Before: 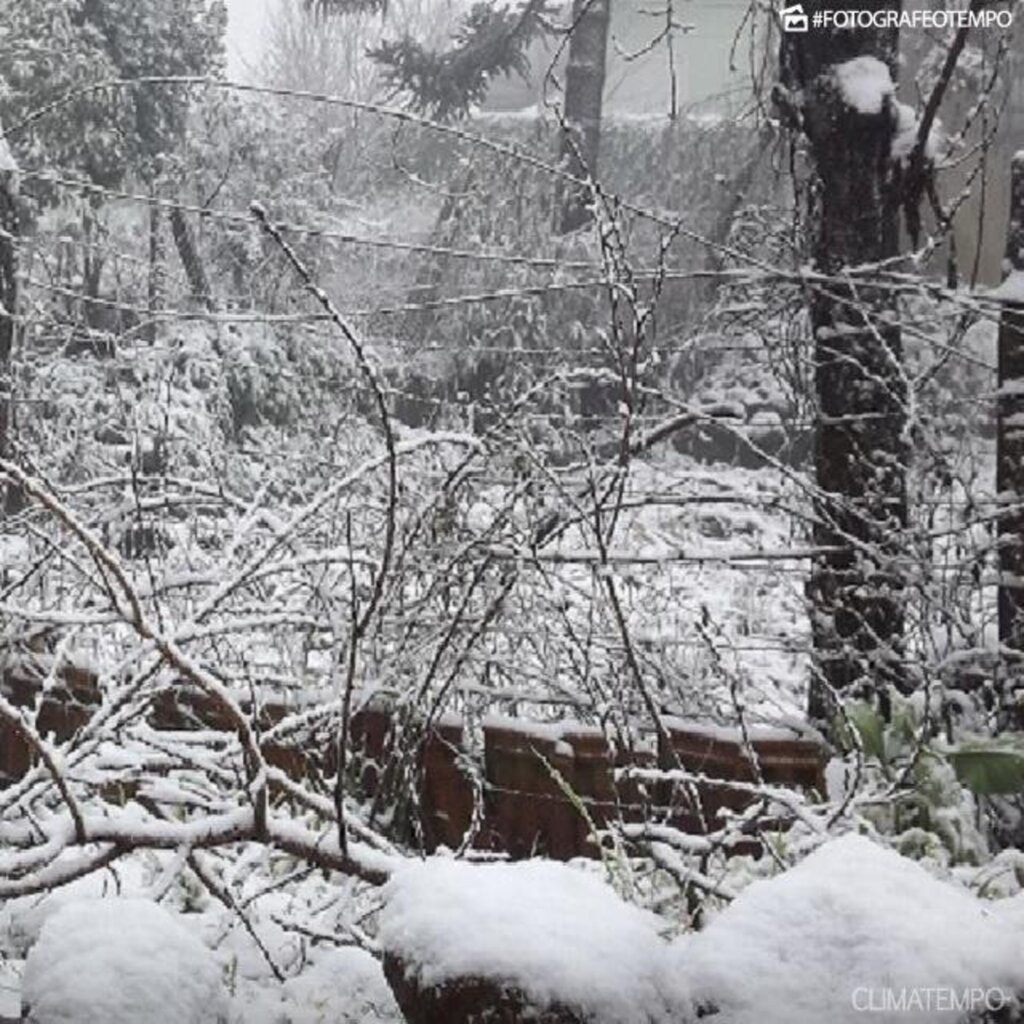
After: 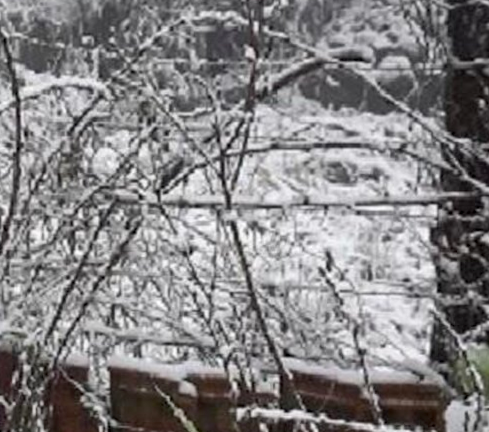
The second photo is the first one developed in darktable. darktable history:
crop: left 35.03%, top 36.625%, right 14.663%, bottom 20.057%
exposure: black level correction 0.005, exposure 0.014 EV, compensate highlight preservation false
rotate and perspective: rotation 0.074°, lens shift (vertical) 0.096, lens shift (horizontal) -0.041, crop left 0.043, crop right 0.952, crop top 0.024, crop bottom 0.979
shadows and highlights: soften with gaussian
